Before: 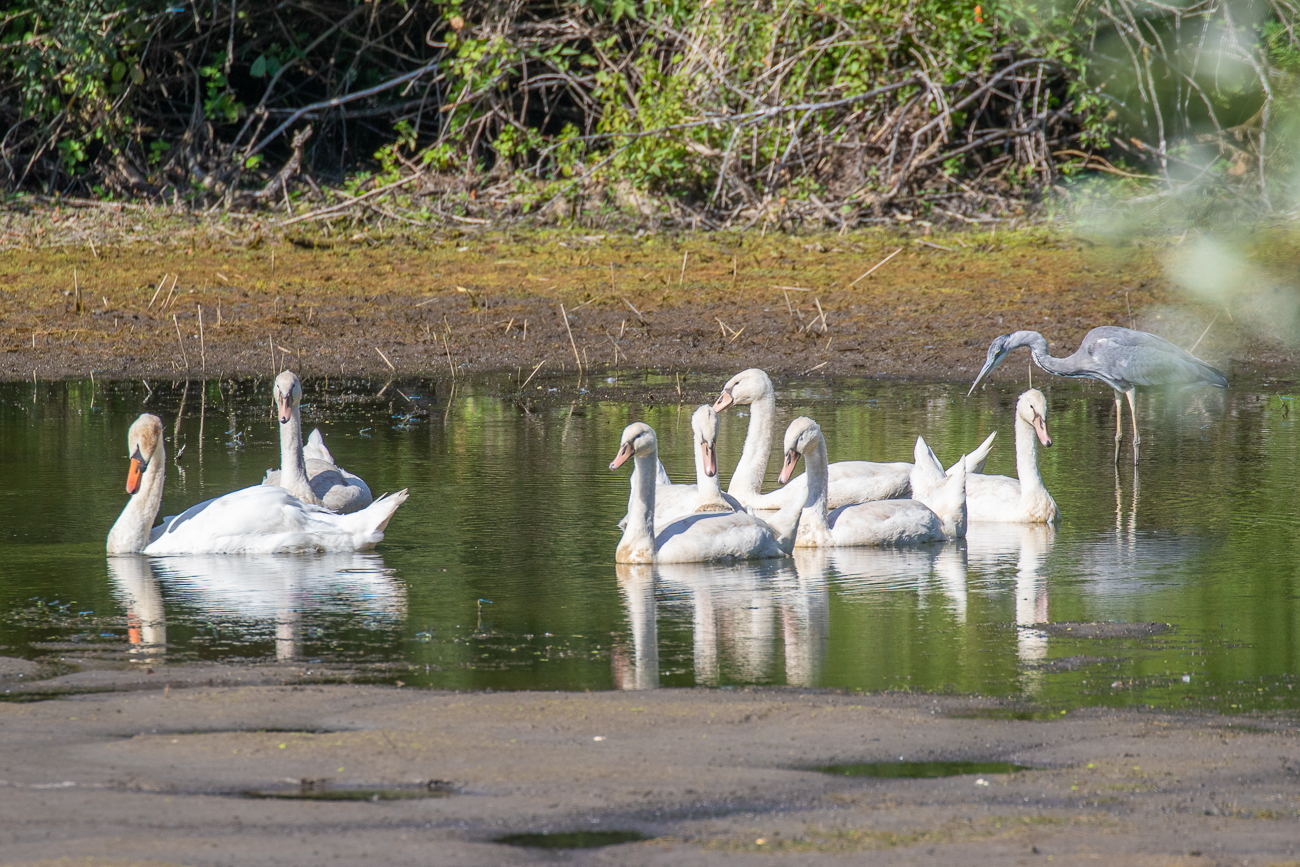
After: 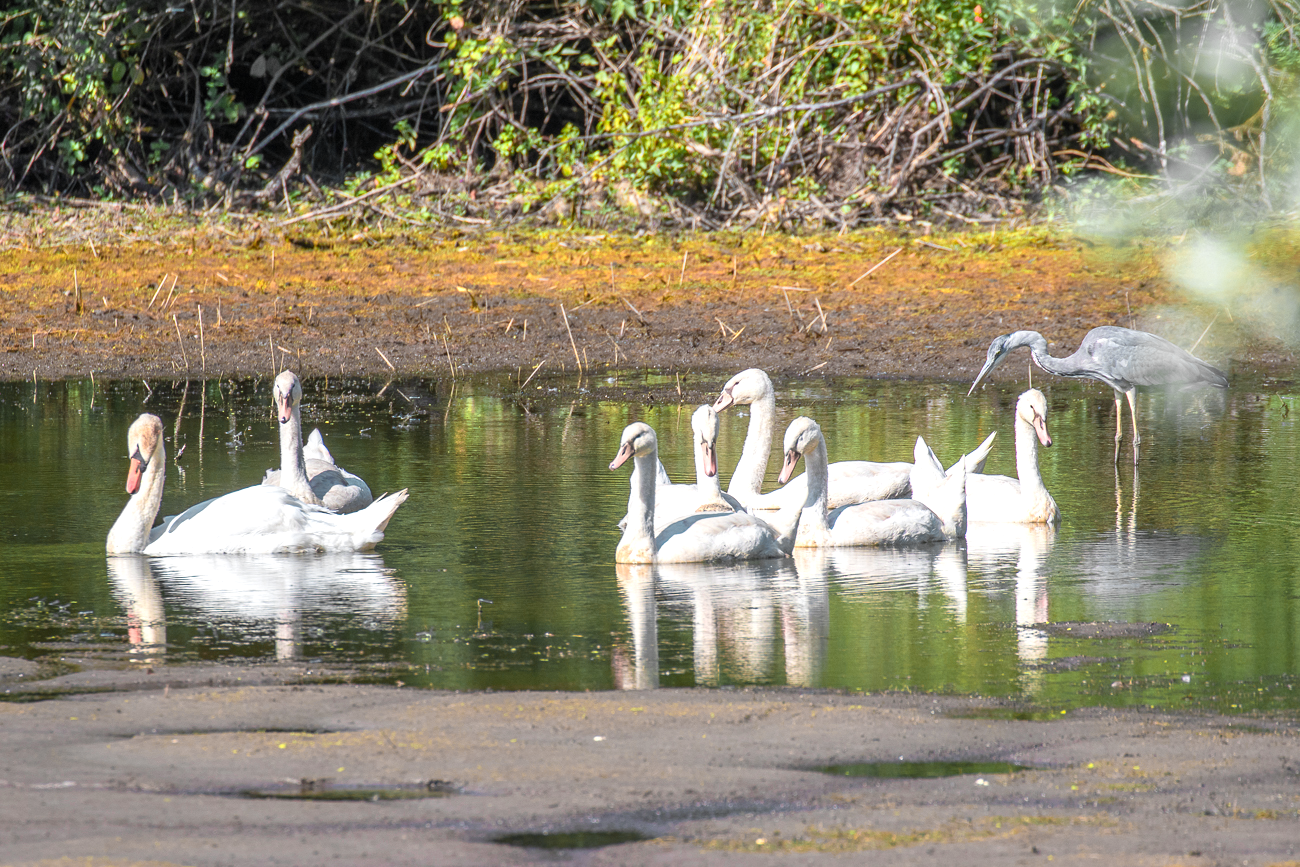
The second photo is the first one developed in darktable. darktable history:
exposure: exposure 0.377 EV, compensate highlight preservation false
color zones: curves: ch0 [(0.257, 0.558) (0.75, 0.565)]; ch1 [(0.004, 0.857) (0.14, 0.416) (0.257, 0.695) (0.442, 0.032) (0.736, 0.266) (0.891, 0.741)]; ch2 [(0, 0.623) (0.112, 0.436) (0.271, 0.474) (0.516, 0.64) (0.743, 0.286)]
